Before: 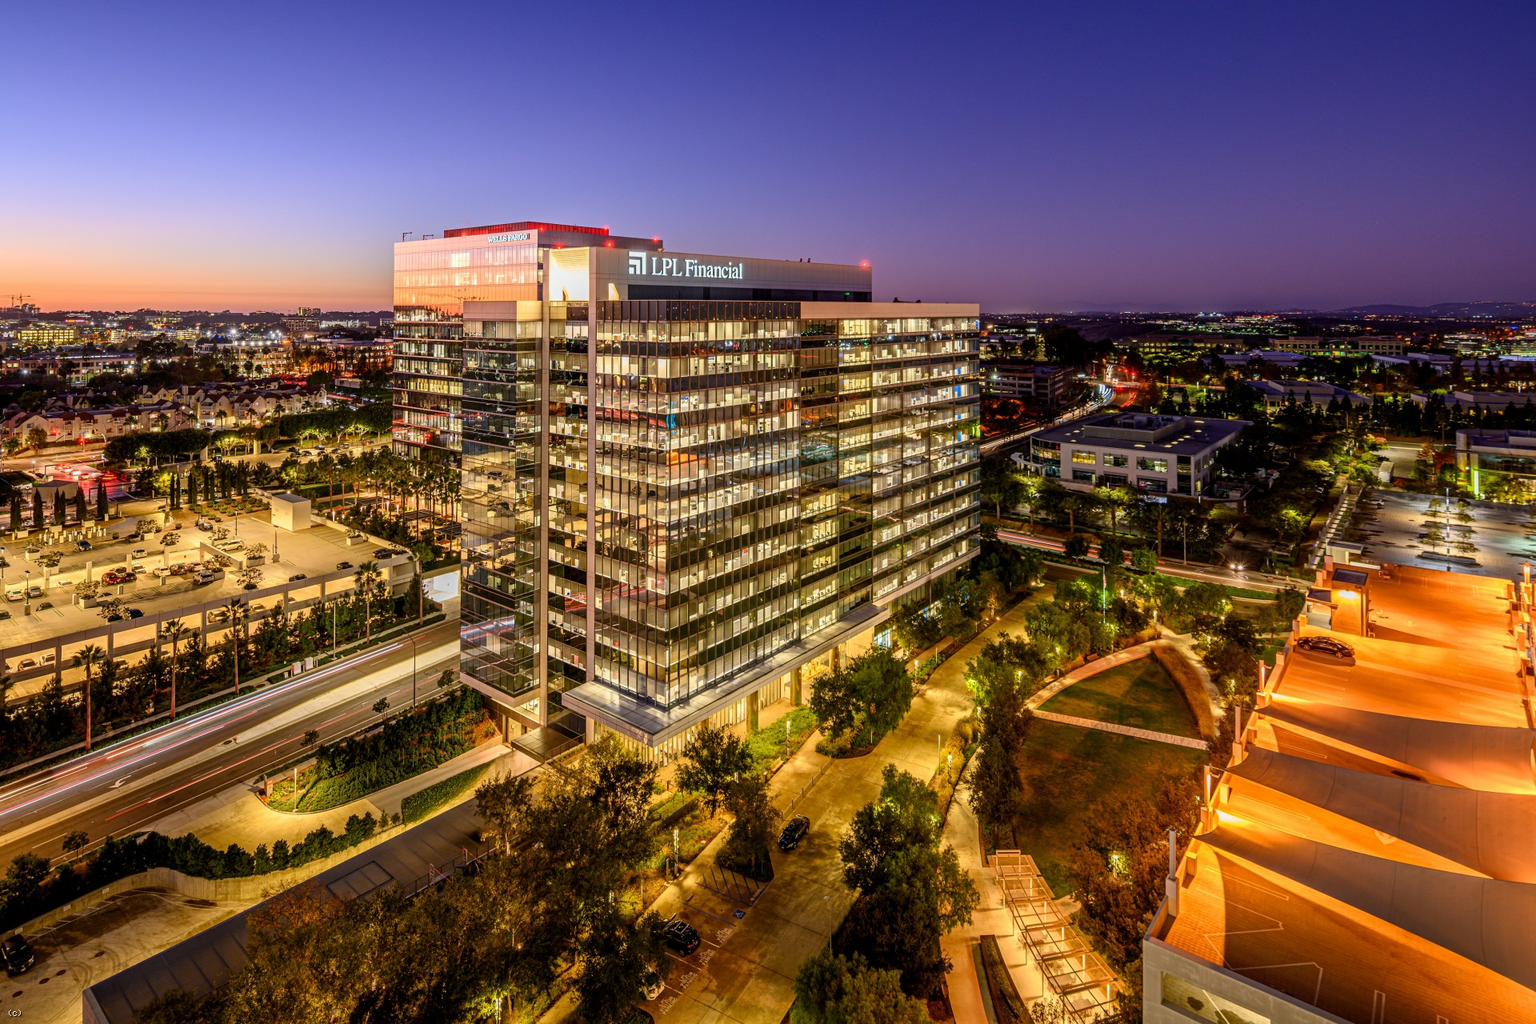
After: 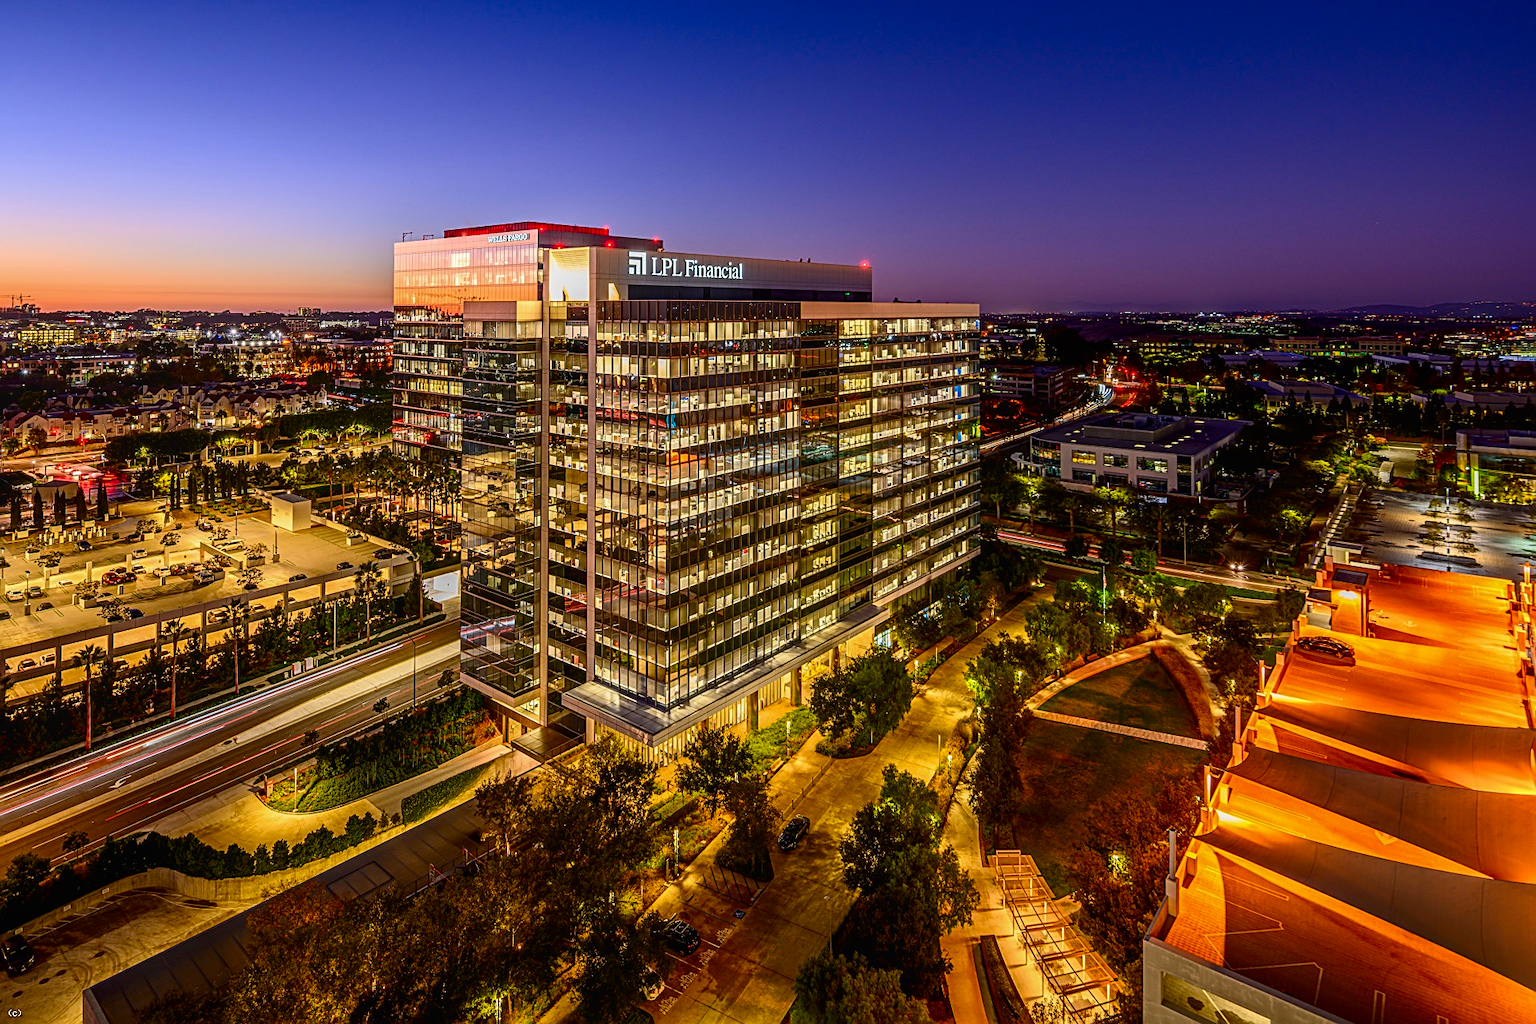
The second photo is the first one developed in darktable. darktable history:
contrast brightness saturation: contrast 0.12, brightness -0.122, saturation 0.198
local contrast: detail 110%
sharpen: on, module defaults
